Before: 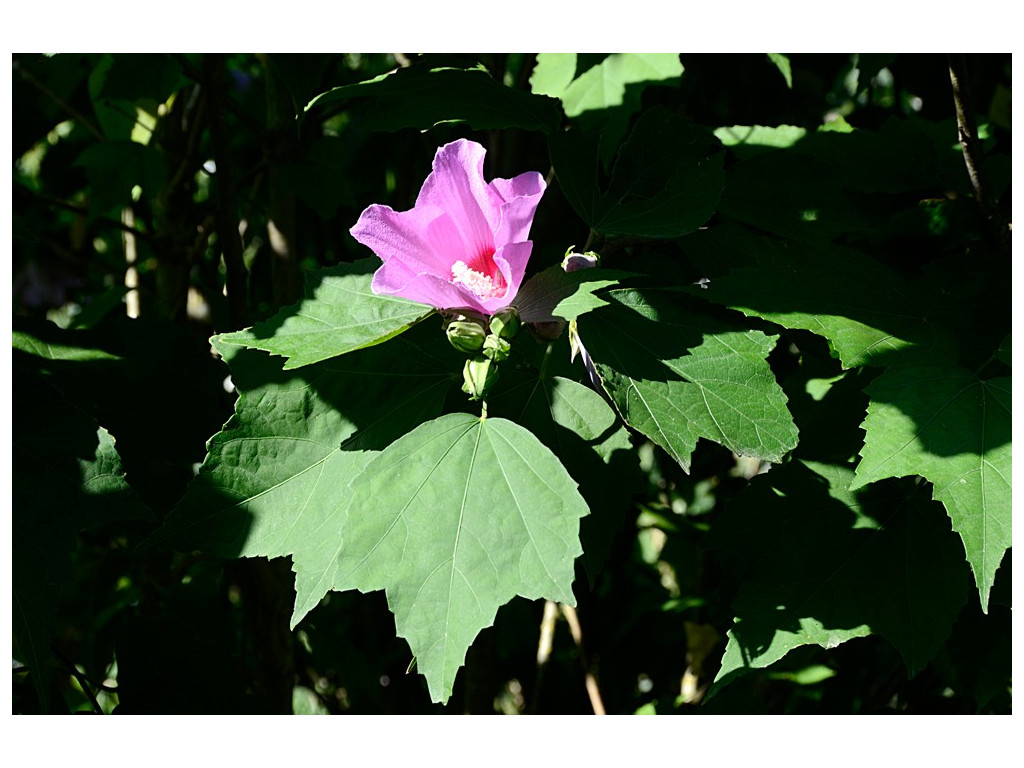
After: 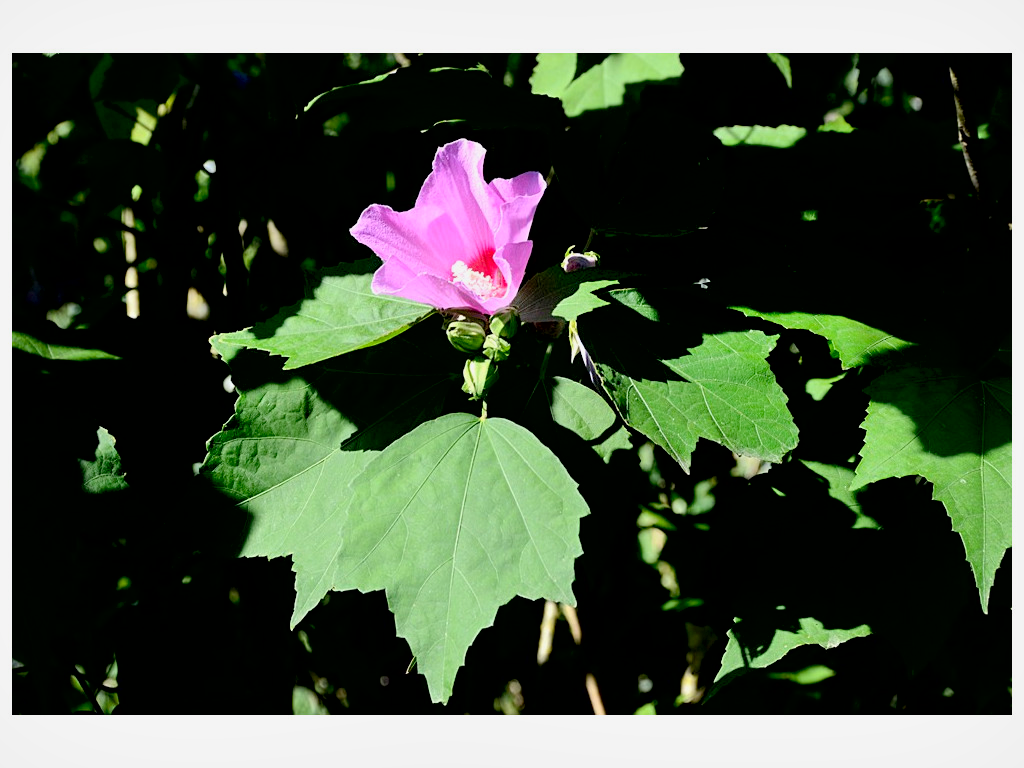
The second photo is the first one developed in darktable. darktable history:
contrast brightness saturation: contrast 0.028, brightness 0.068, saturation 0.133
exposure: black level correction 0.009, exposure -0.161 EV, compensate highlight preservation false
shadows and highlights: soften with gaussian
